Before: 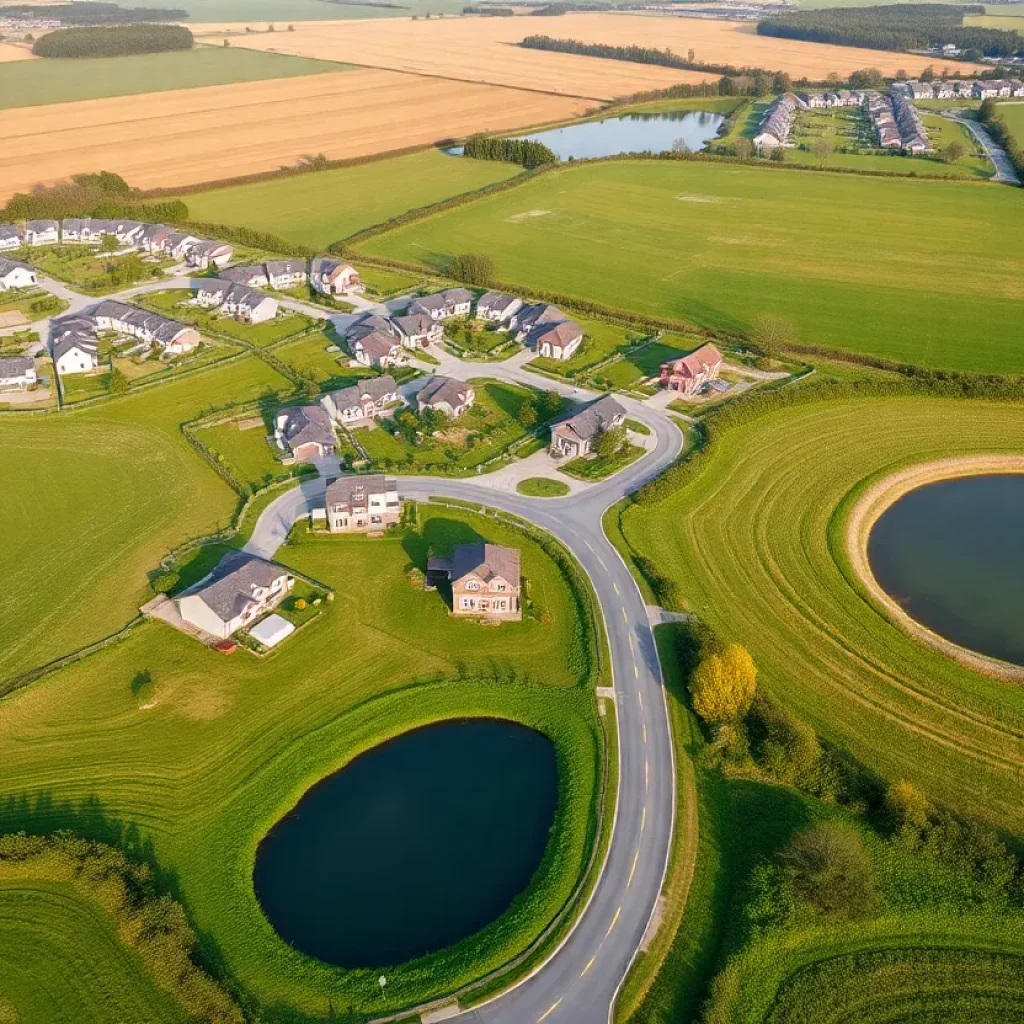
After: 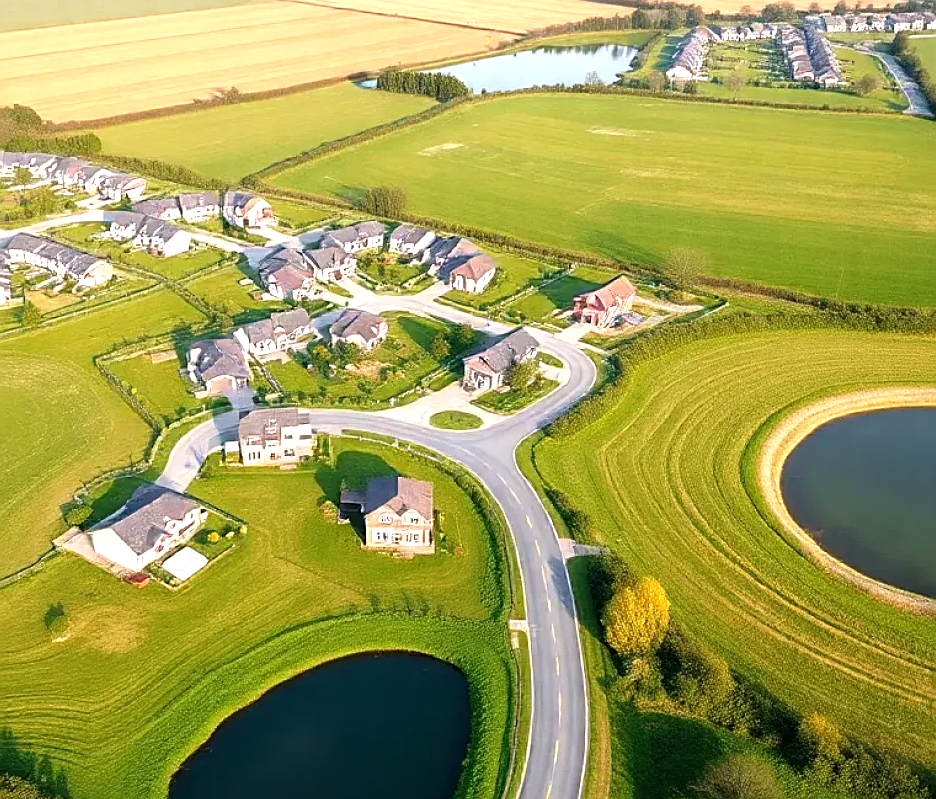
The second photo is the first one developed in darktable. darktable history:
tone equalizer: -8 EV -0.736 EV, -7 EV -0.735 EV, -6 EV -0.614 EV, -5 EV -0.41 EV, -3 EV 0.373 EV, -2 EV 0.6 EV, -1 EV 0.678 EV, +0 EV 0.744 EV
sharpen: on, module defaults
crop: left 8.553%, top 6.627%, bottom 15.308%
